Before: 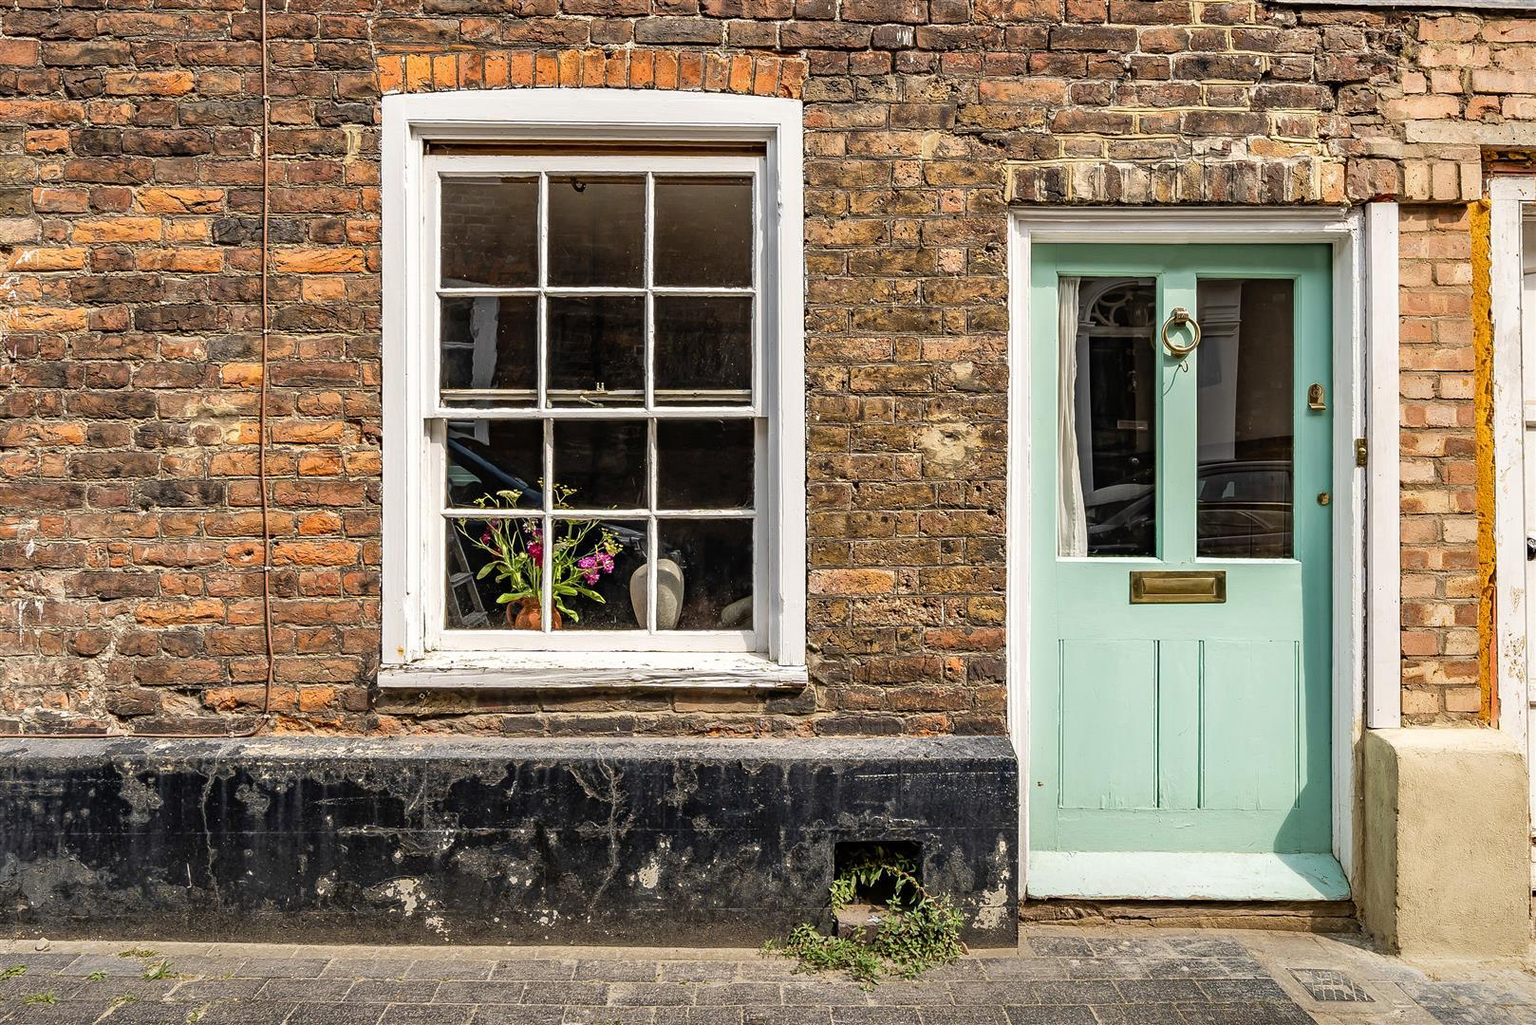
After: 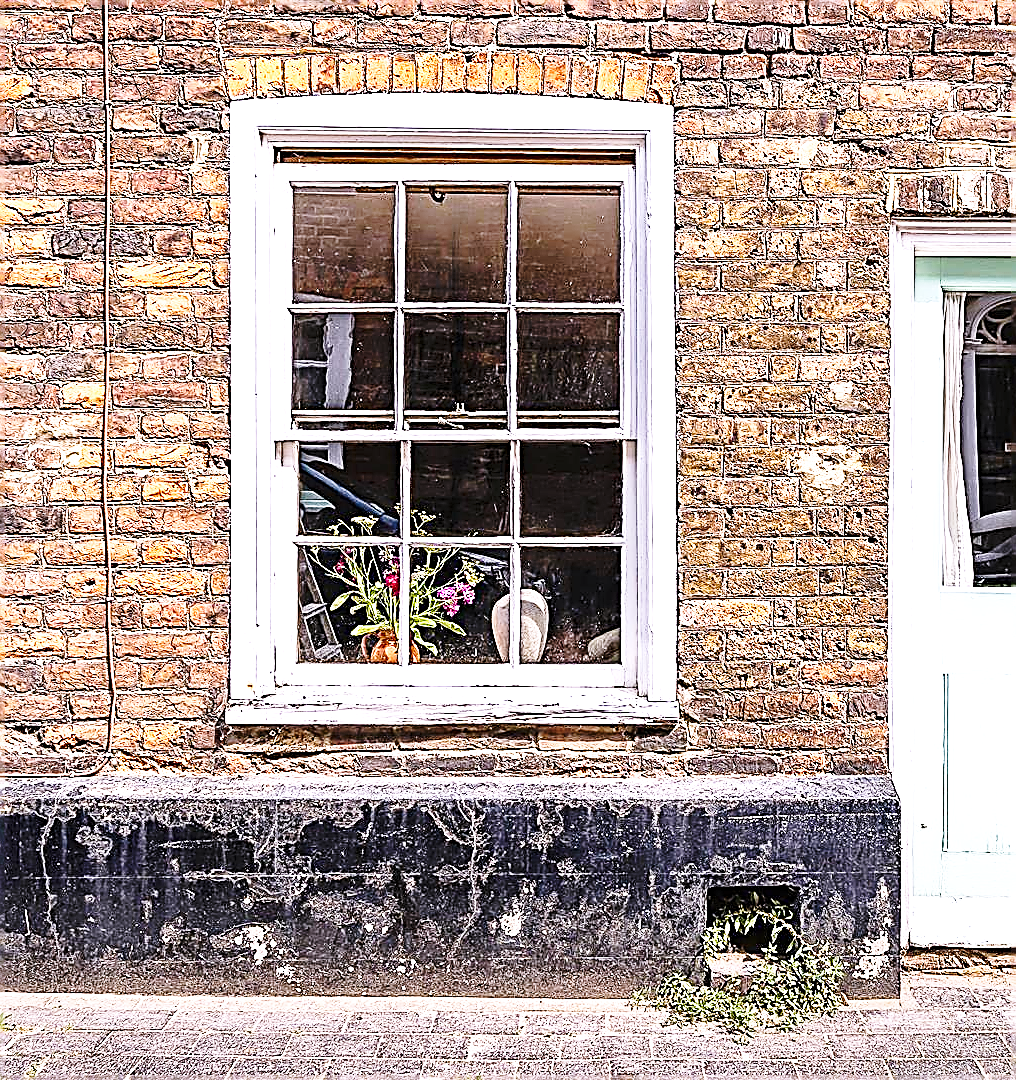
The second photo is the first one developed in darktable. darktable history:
sharpen: amount 2
exposure: black level correction 0, exposure 0.9 EV, compensate exposure bias true, compensate highlight preservation false
crop: left 10.644%, right 26.528%
base curve: curves: ch0 [(0, 0) (0.028, 0.03) (0.121, 0.232) (0.46, 0.748) (0.859, 0.968) (1, 1)], preserve colors none
white balance: red 1.042, blue 1.17
